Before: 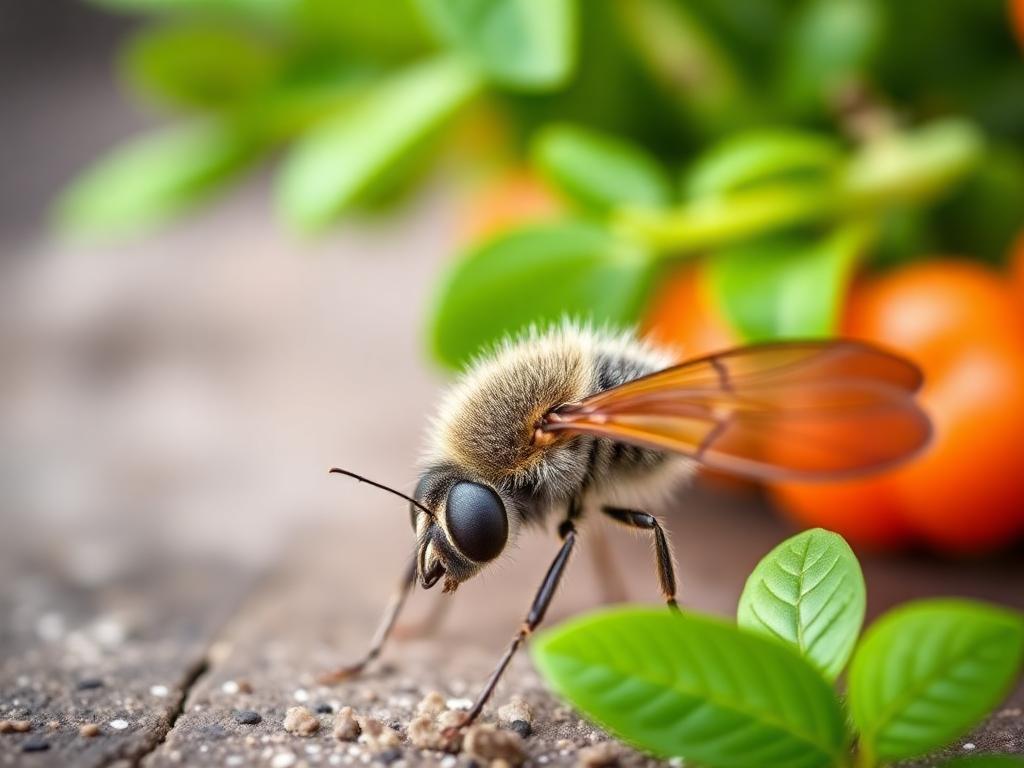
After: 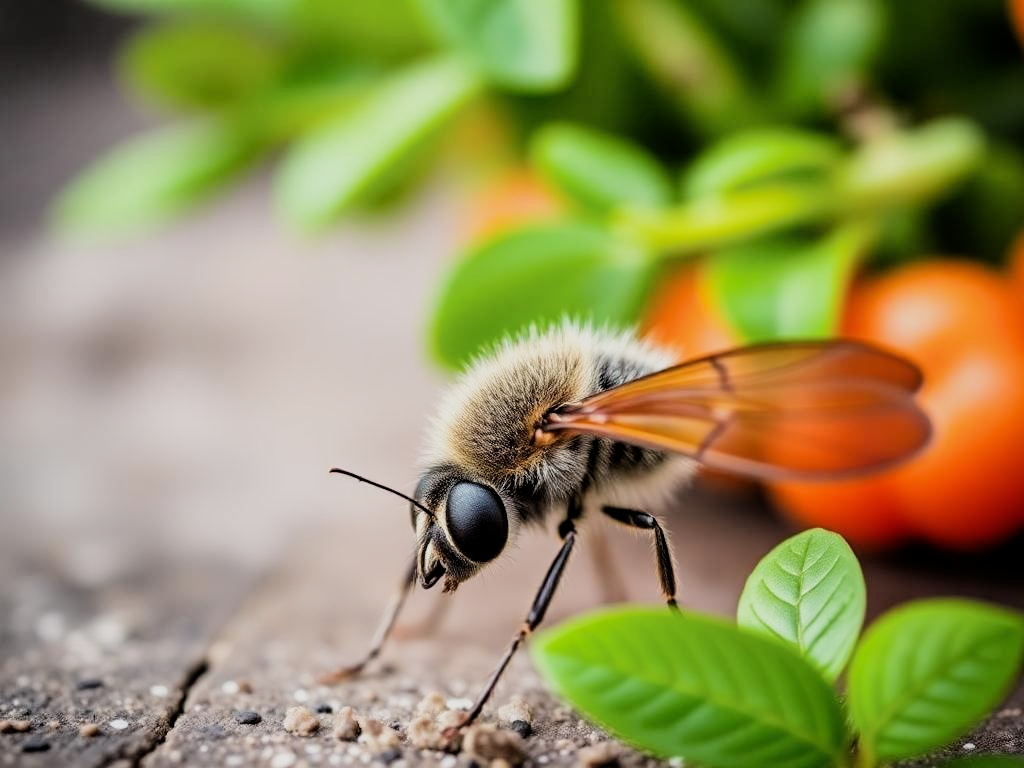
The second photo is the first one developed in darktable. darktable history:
white balance: emerald 1
rotate and perspective: crop left 0, crop top 0
filmic rgb: black relative exposure -5 EV, hardness 2.88, contrast 1.3, highlights saturation mix -30%
